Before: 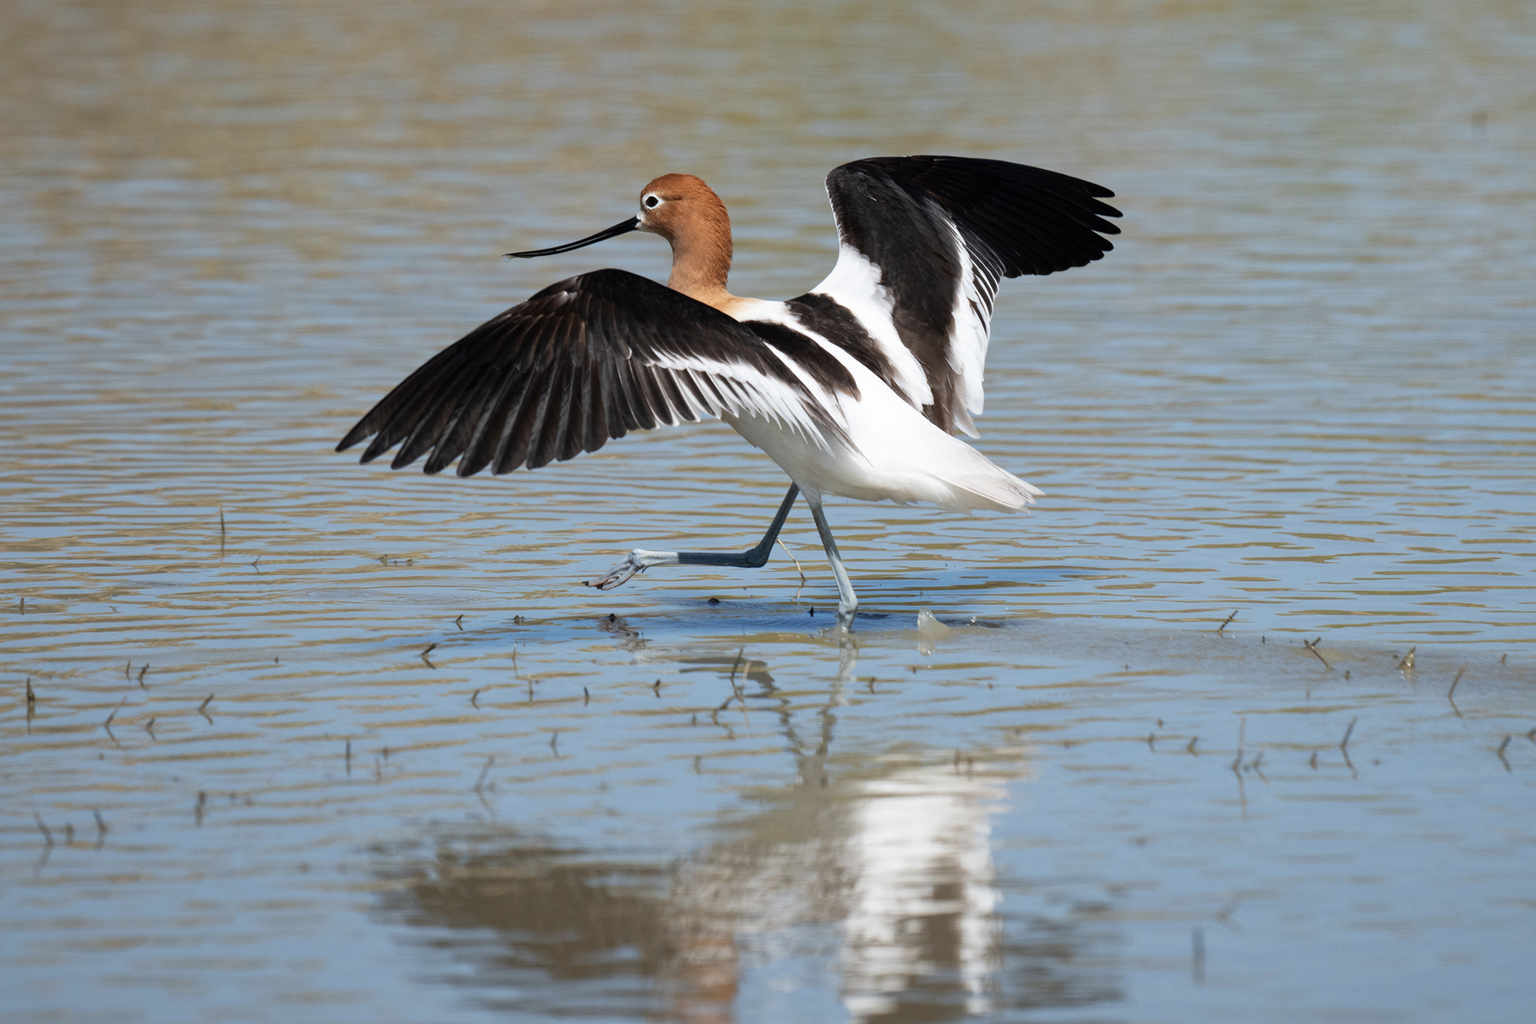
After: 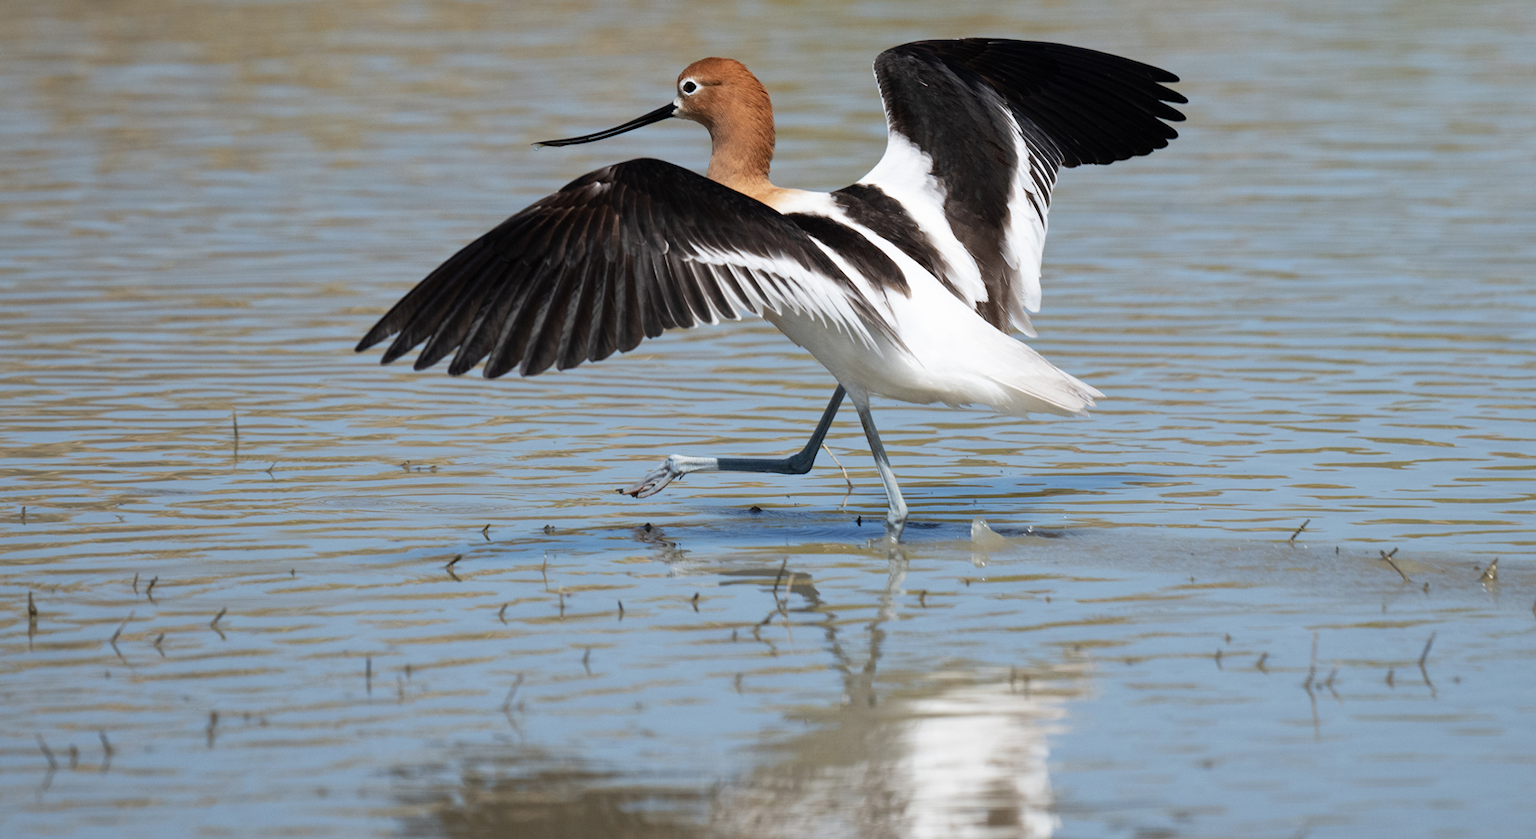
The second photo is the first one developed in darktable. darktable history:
crop and rotate: angle 0.025°, top 11.651%, right 5.409%, bottom 10.748%
